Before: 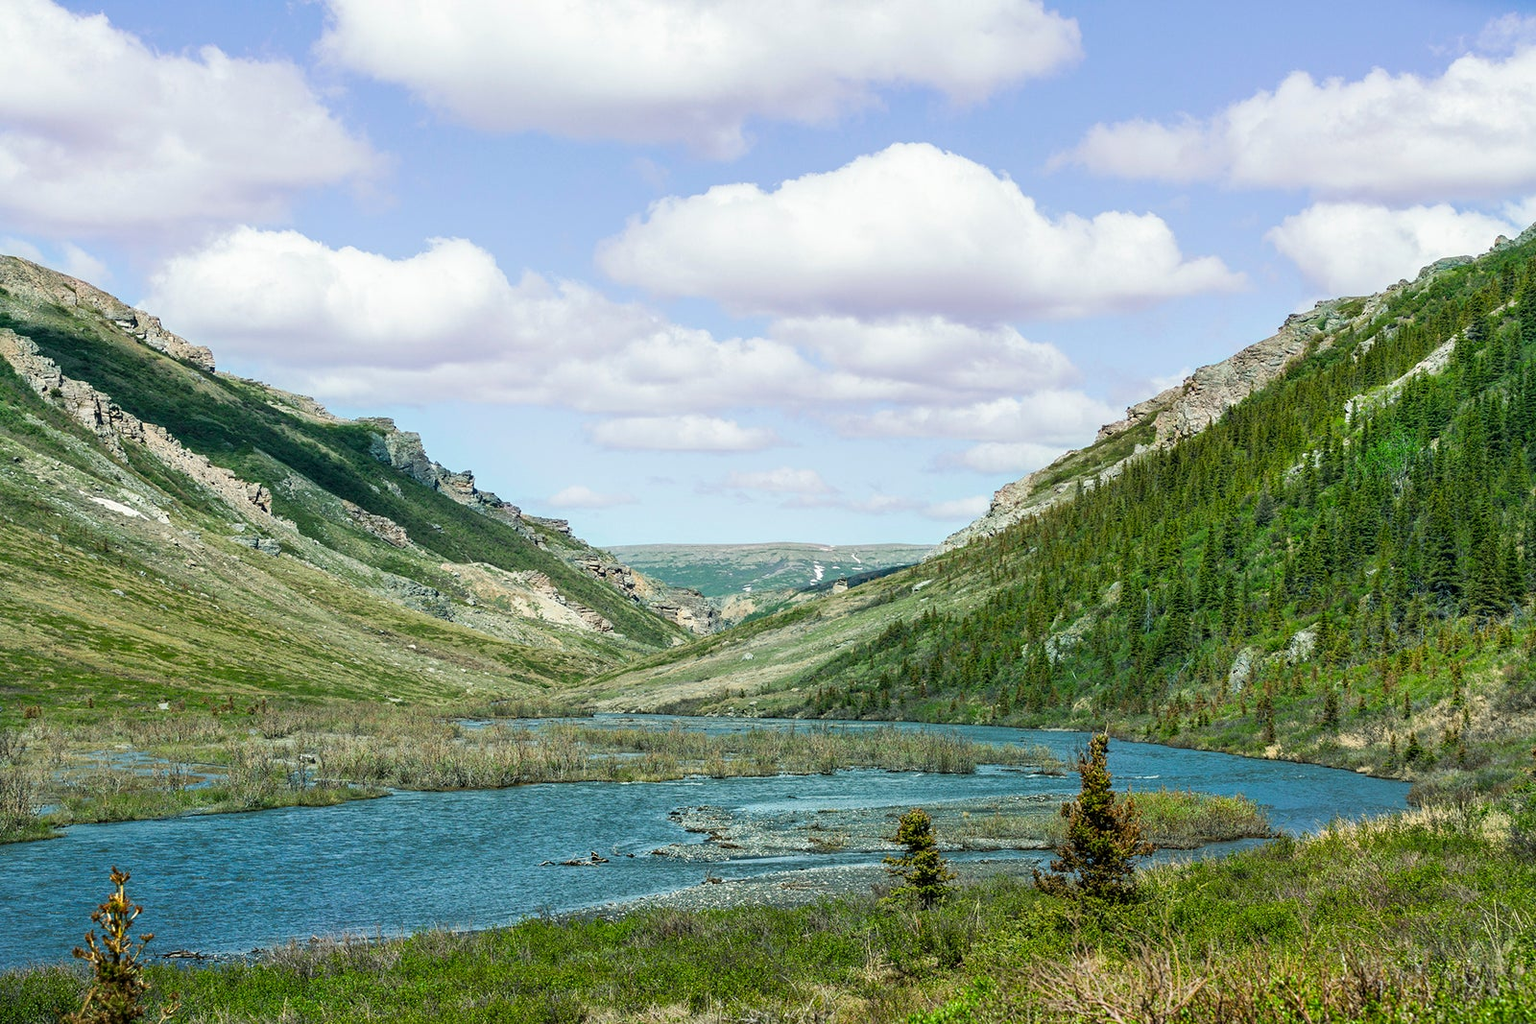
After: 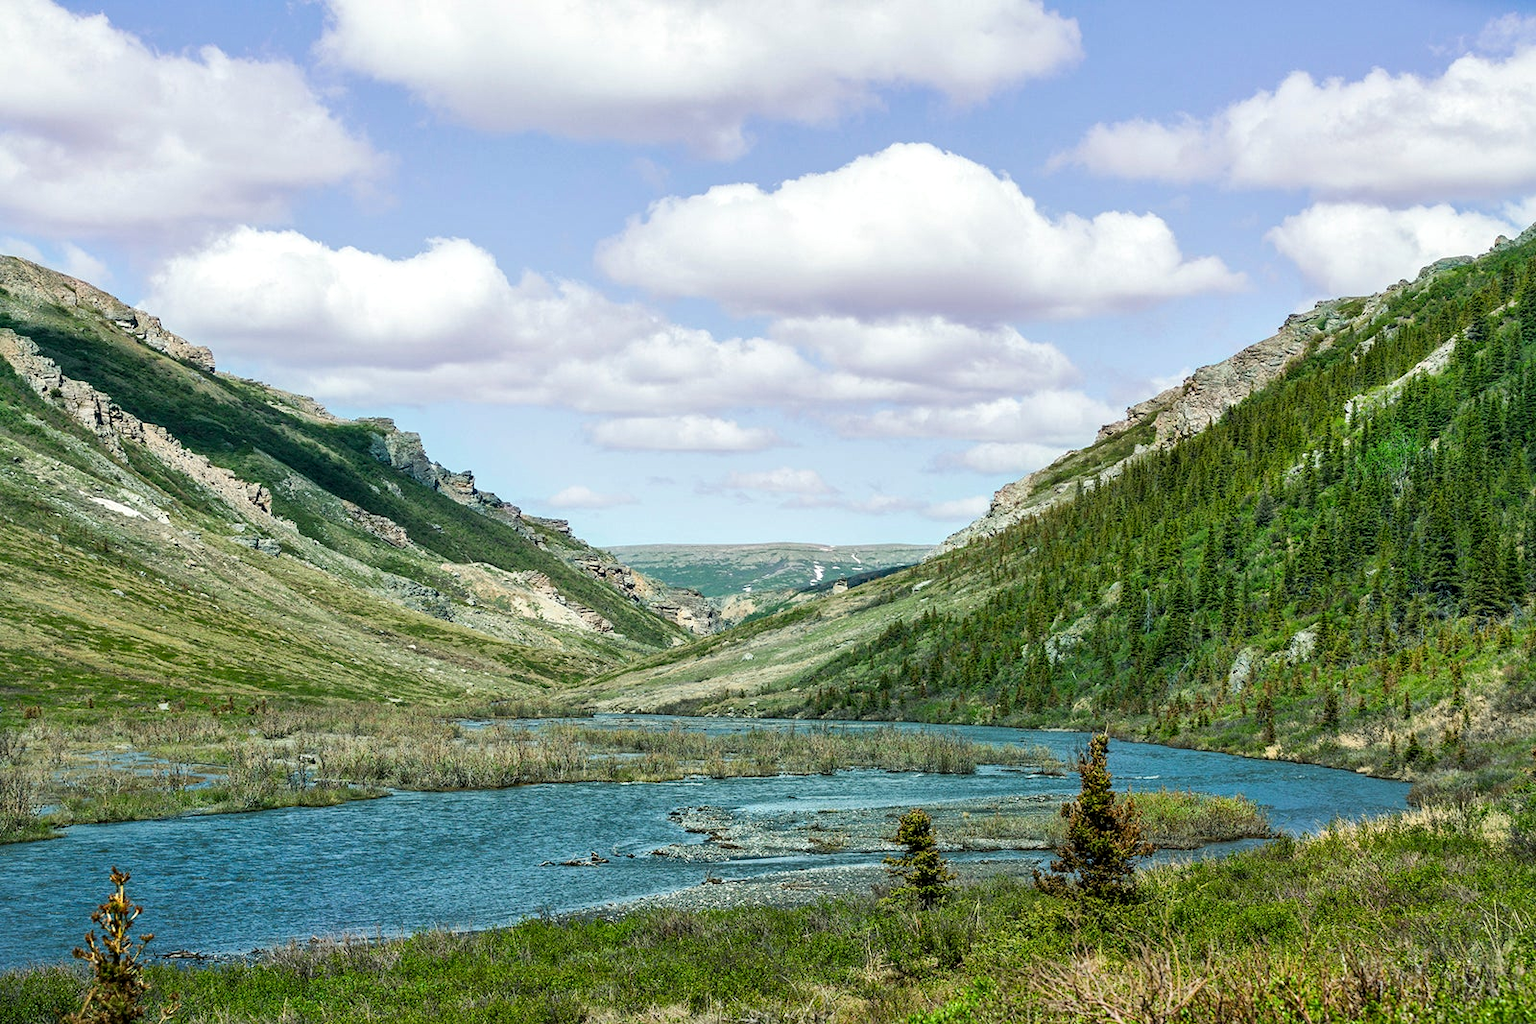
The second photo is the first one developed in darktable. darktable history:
local contrast: mode bilateral grid, contrast 20, coarseness 49, detail 129%, midtone range 0.2
